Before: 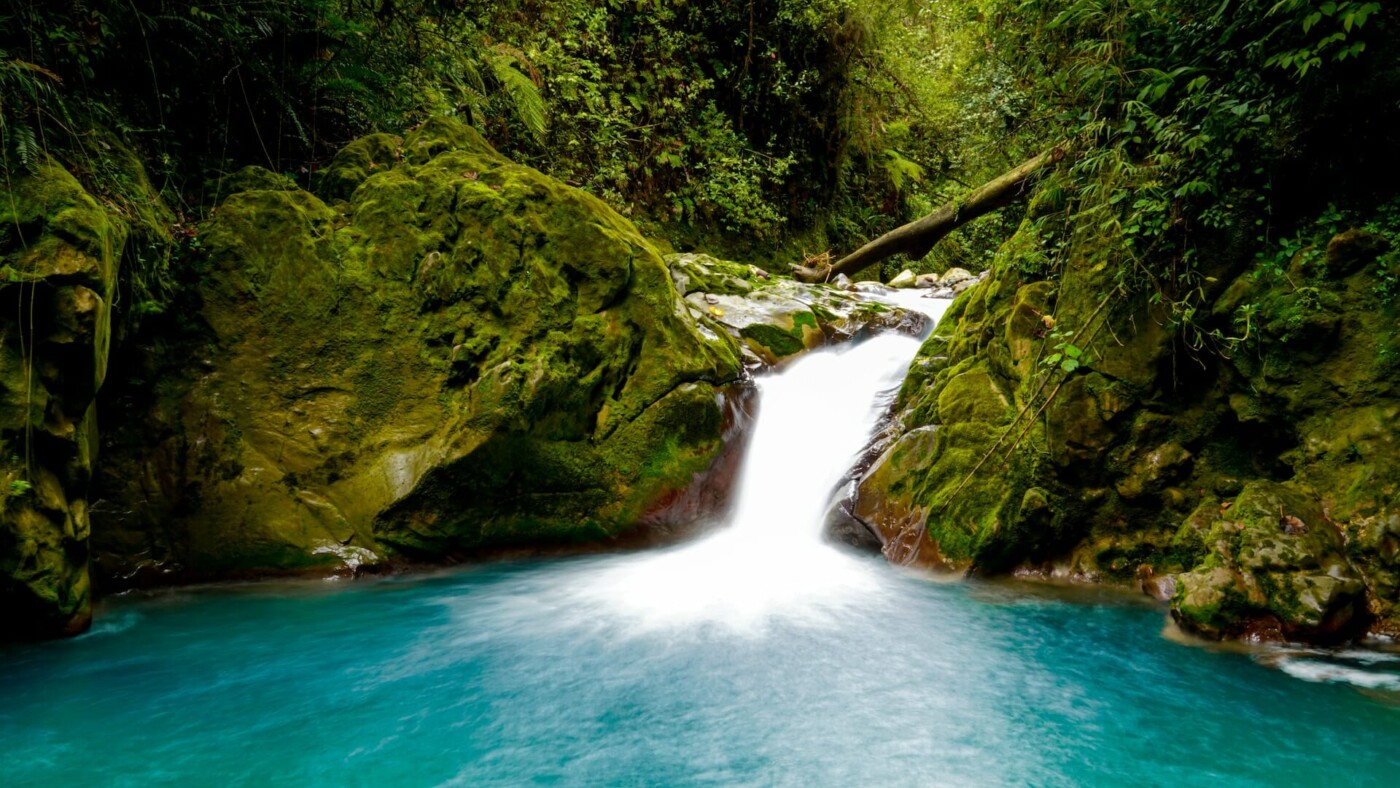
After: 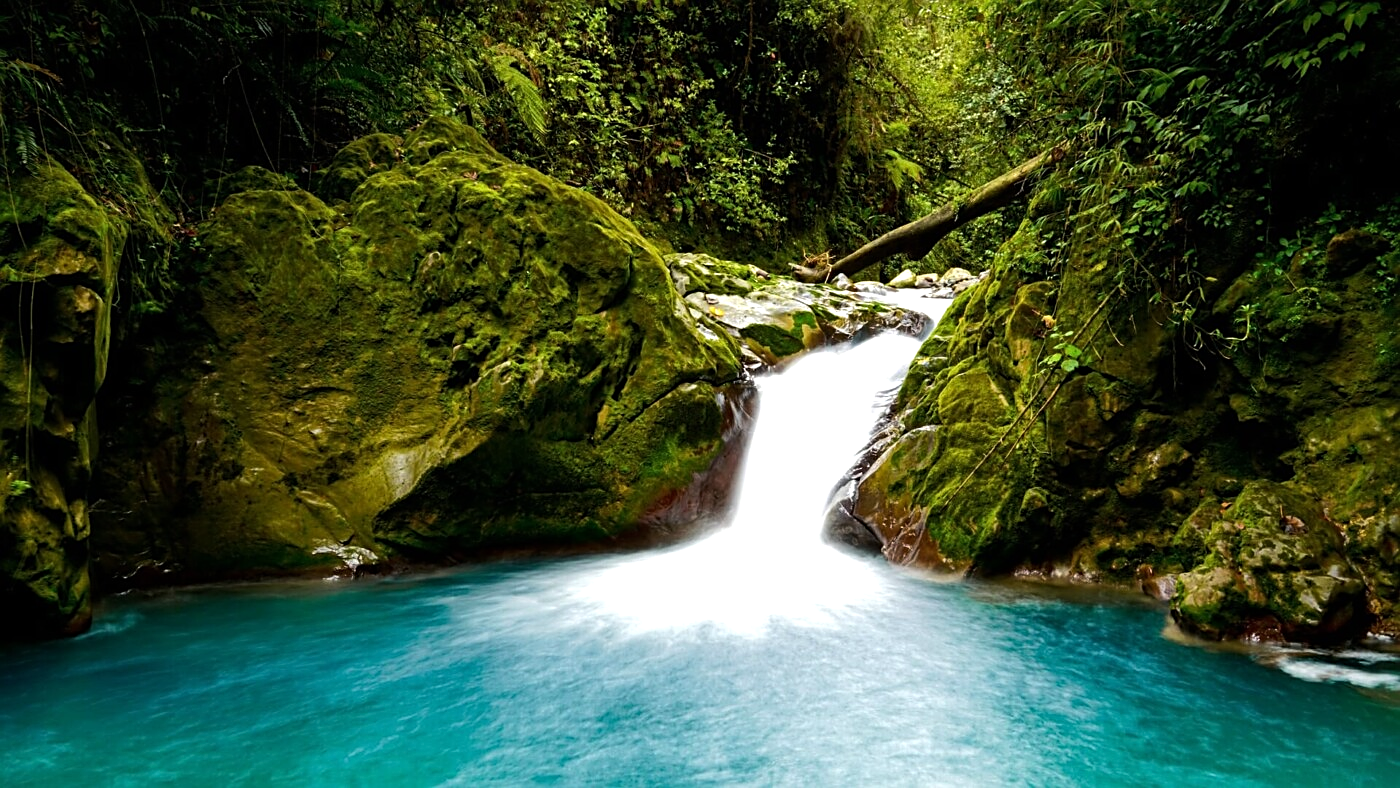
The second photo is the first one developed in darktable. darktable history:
sharpen: on, module defaults
tone equalizer: -8 EV -0.393 EV, -7 EV -0.409 EV, -6 EV -0.313 EV, -5 EV -0.205 EV, -3 EV 0.248 EV, -2 EV 0.321 EV, -1 EV 0.401 EV, +0 EV 0.42 EV, edges refinement/feathering 500, mask exposure compensation -1.57 EV, preserve details no
